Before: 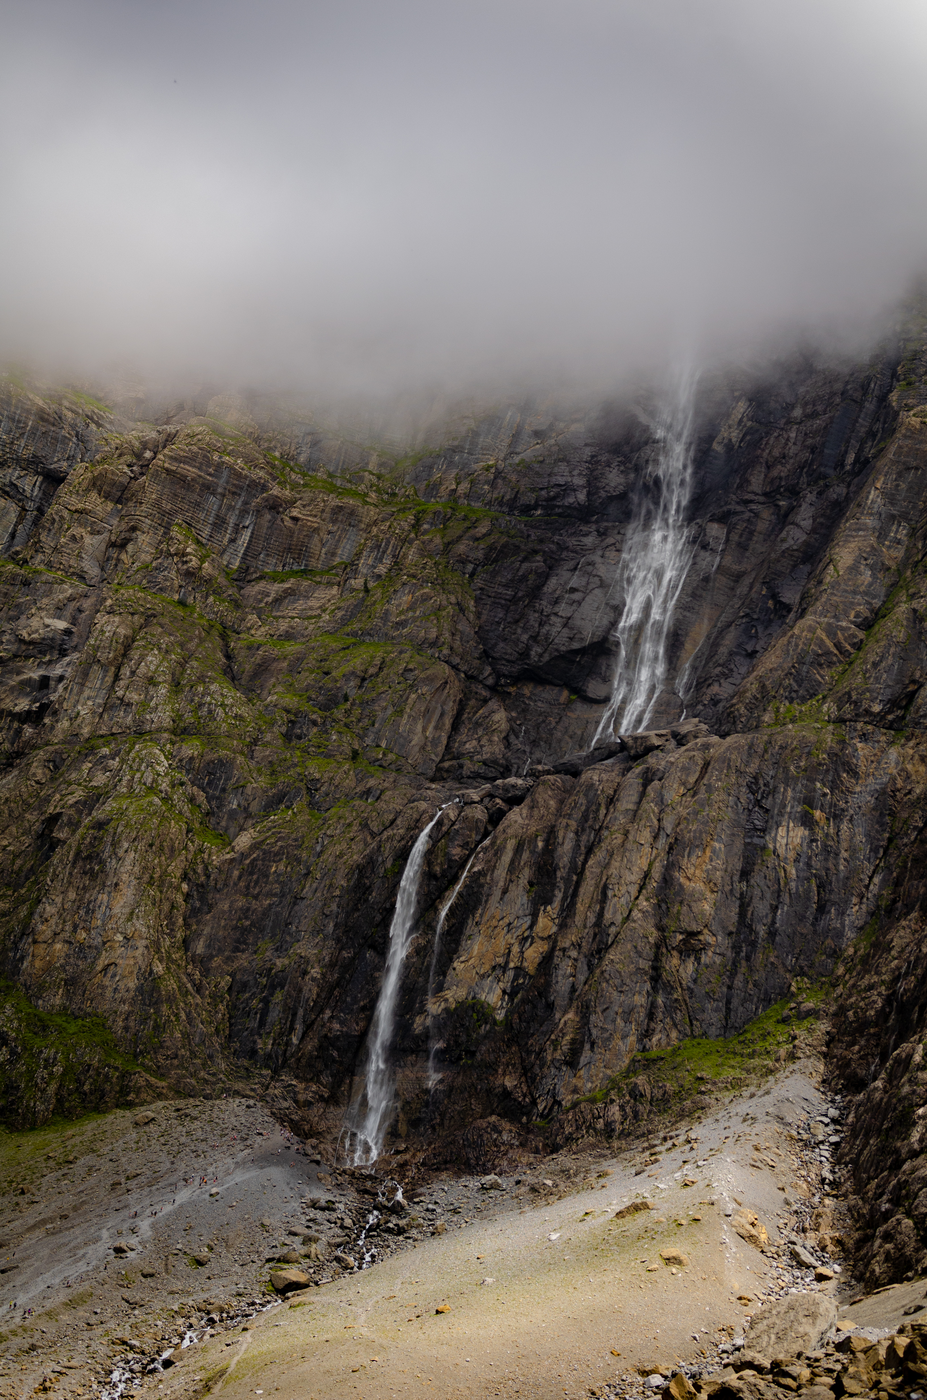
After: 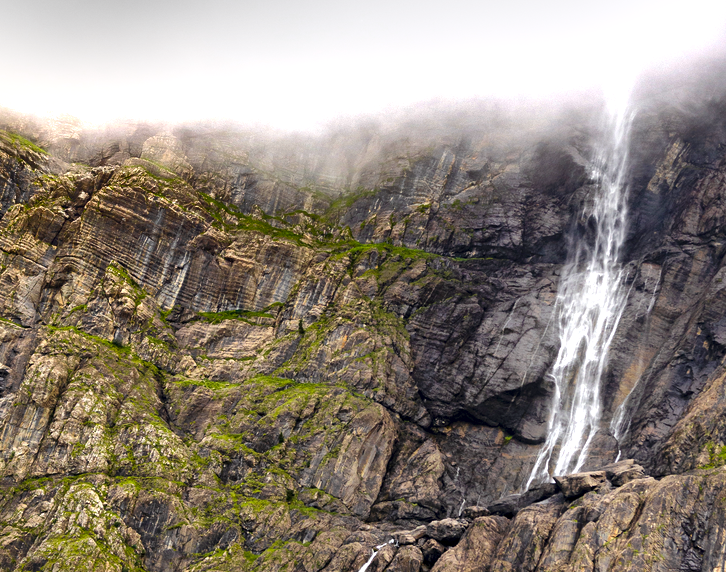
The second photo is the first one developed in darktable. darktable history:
local contrast: mode bilateral grid, contrast 20, coarseness 49, detail 148%, midtone range 0.2
shadows and highlights: shadows 81.35, white point adjustment -8.9, highlights -61.35, soften with gaussian
crop: left 7.087%, top 18.54%, right 14.507%, bottom 40.066%
exposure: black level correction 0, exposure 1.948 EV, compensate highlight preservation false
